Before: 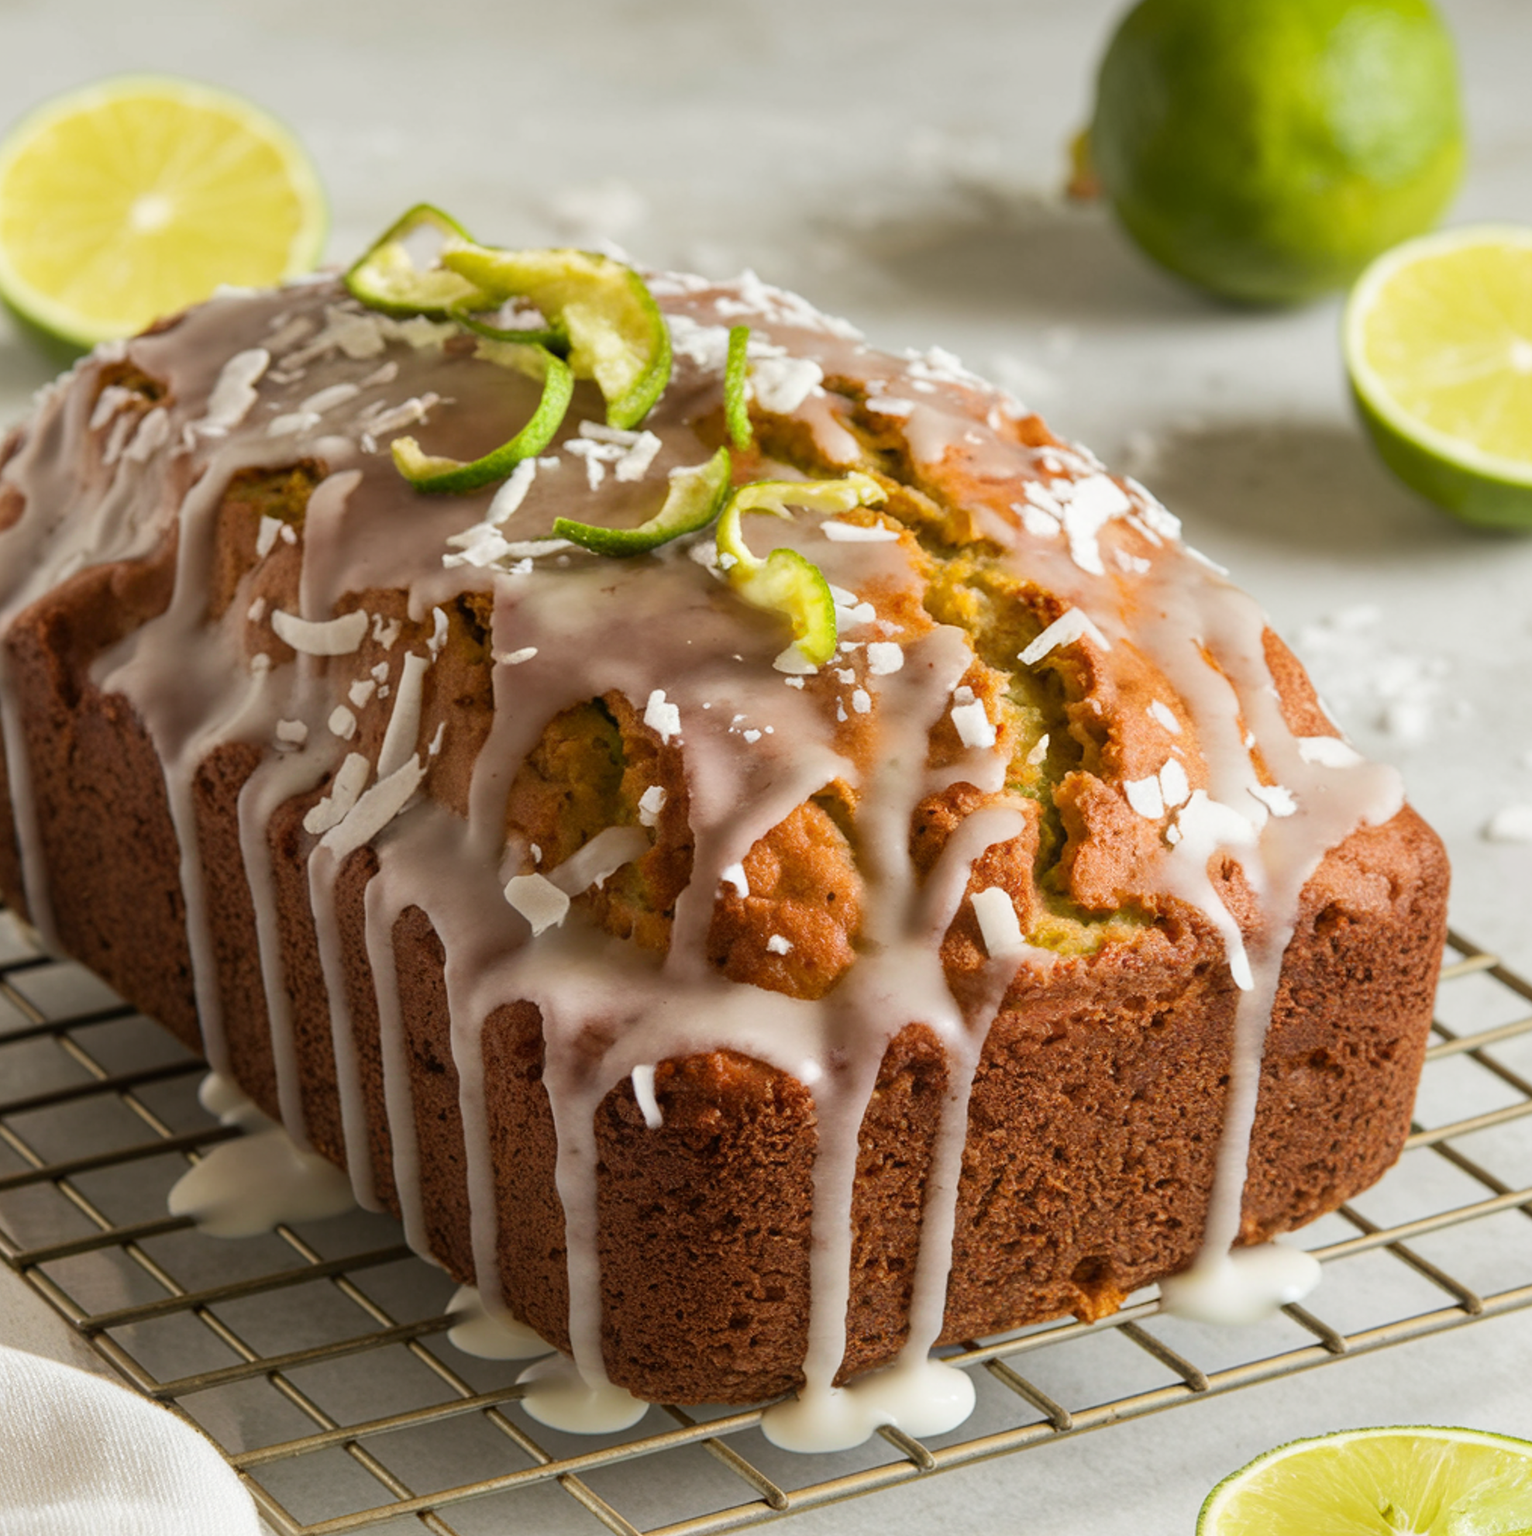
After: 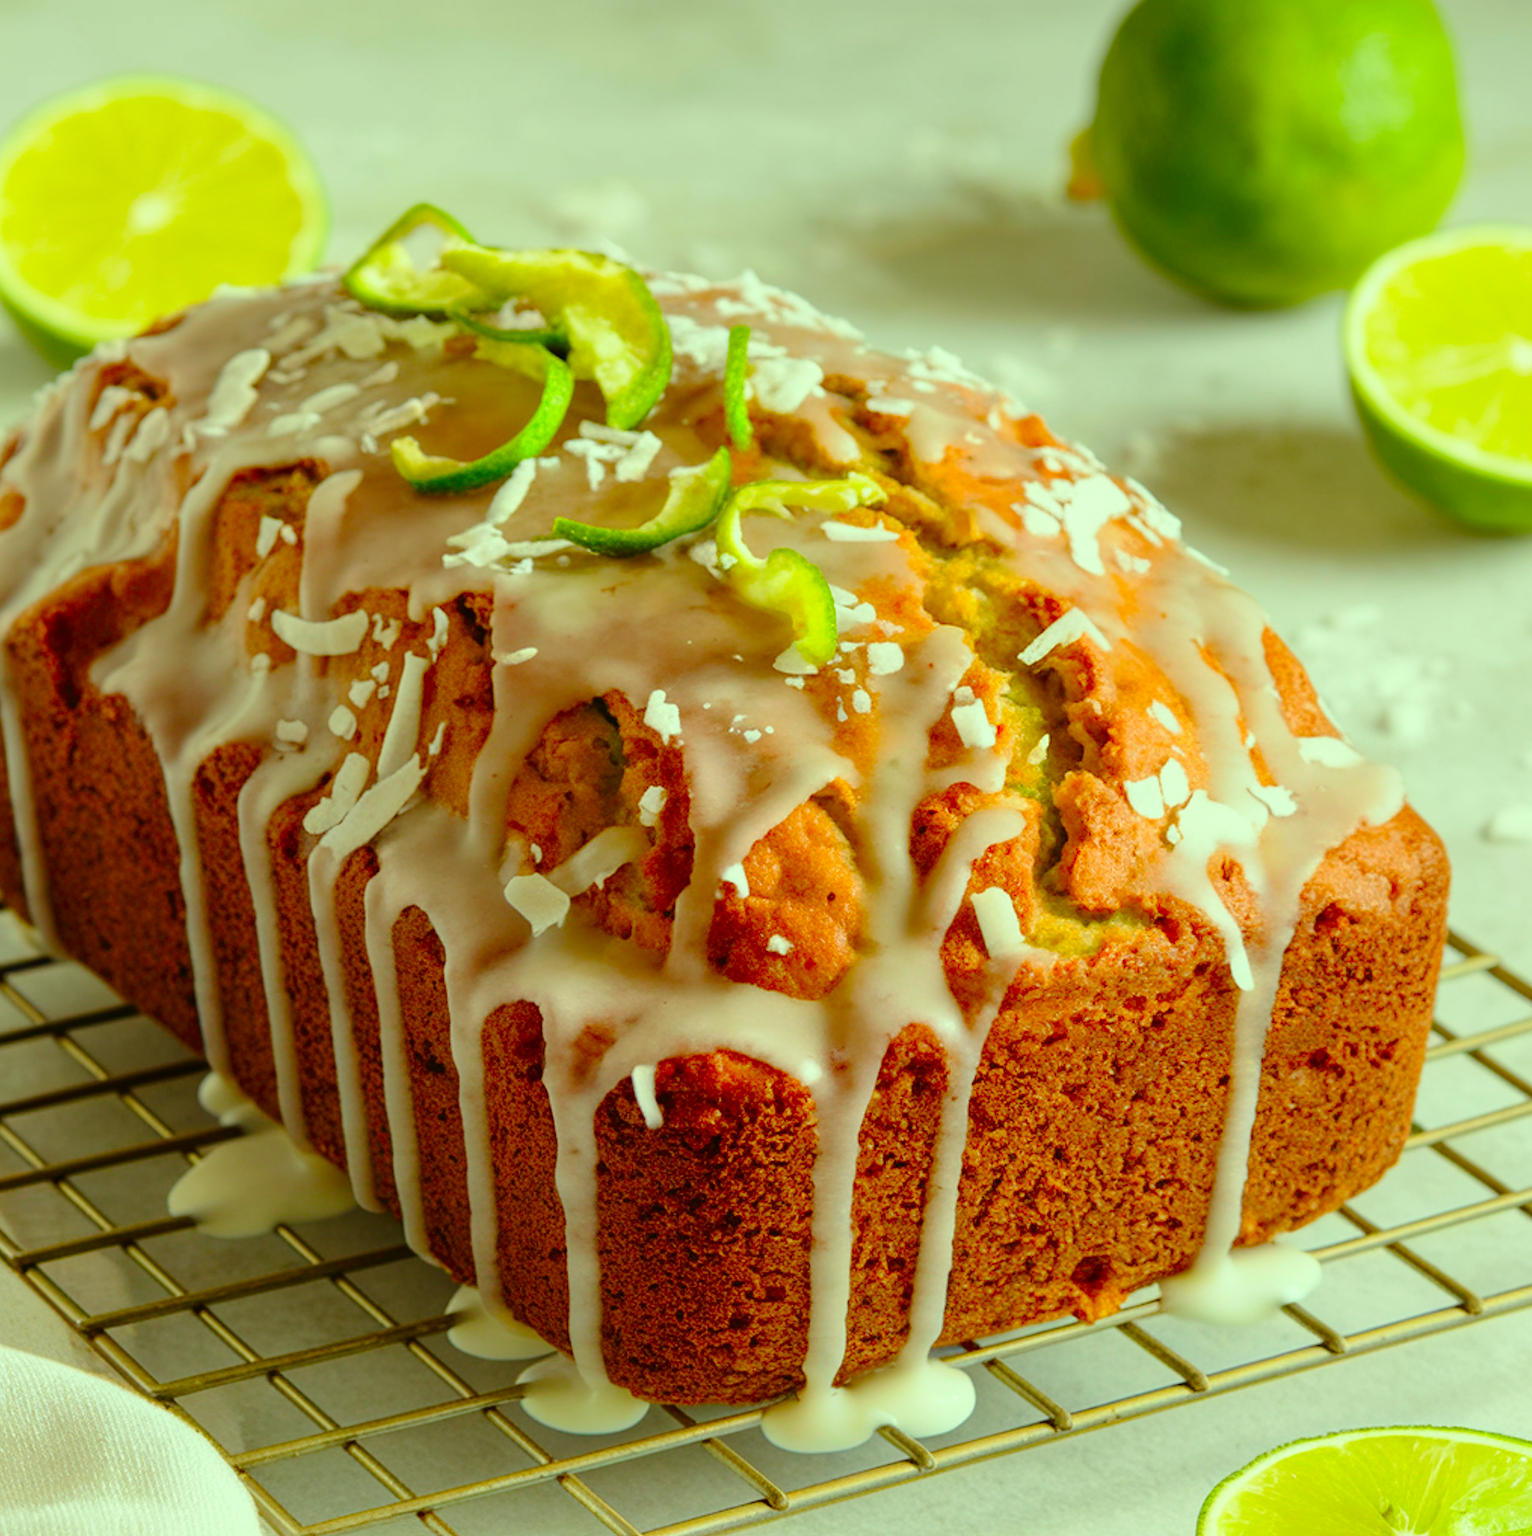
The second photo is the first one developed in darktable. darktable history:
tone curve: curves: ch0 [(0, 0) (0.003, 0.003) (0.011, 0.014) (0.025, 0.027) (0.044, 0.044) (0.069, 0.064) (0.1, 0.108) (0.136, 0.153) (0.177, 0.208) (0.224, 0.275) (0.277, 0.349) (0.335, 0.422) (0.399, 0.492) (0.468, 0.557) (0.543, 0.617) (0.623, 0.682) (0.709, 0.745) (0.801, 0.826) (0.898, 0.916) (1, 1)], preserve colors none
color correction: highlights a* -10.87, highlights b* 9.87, saturation 1.71
